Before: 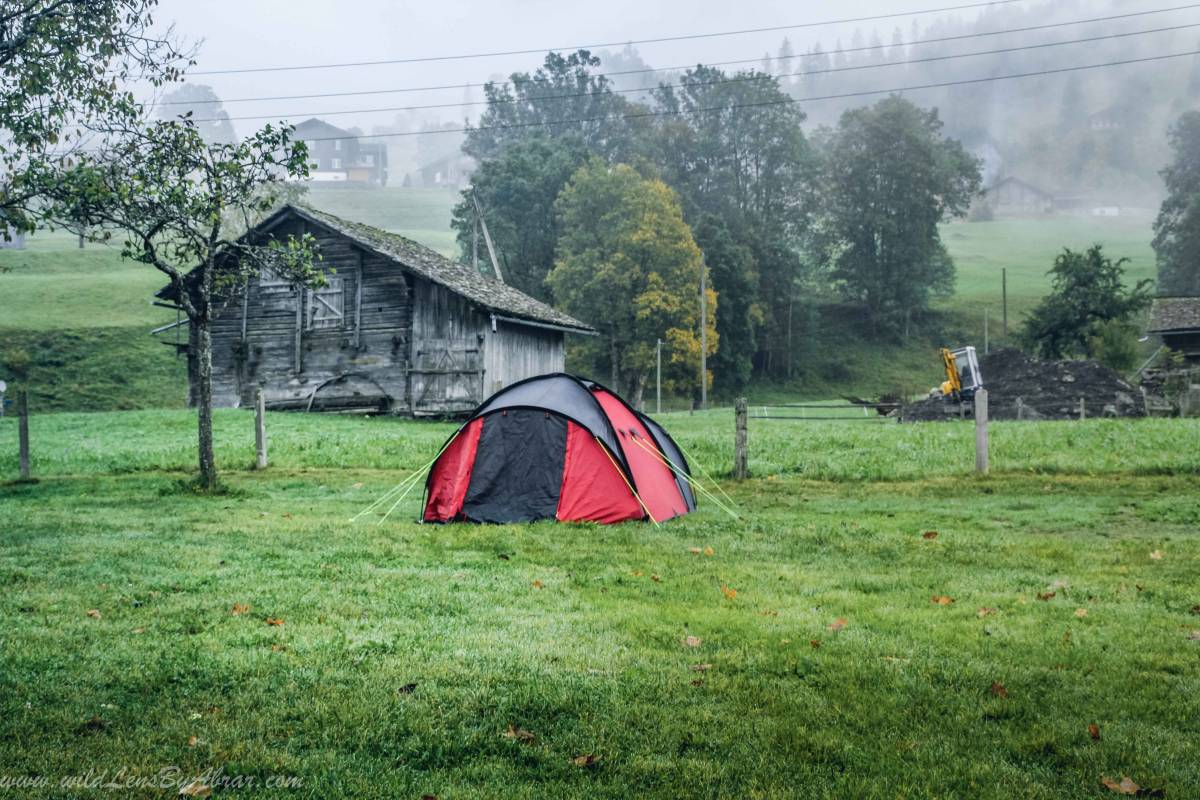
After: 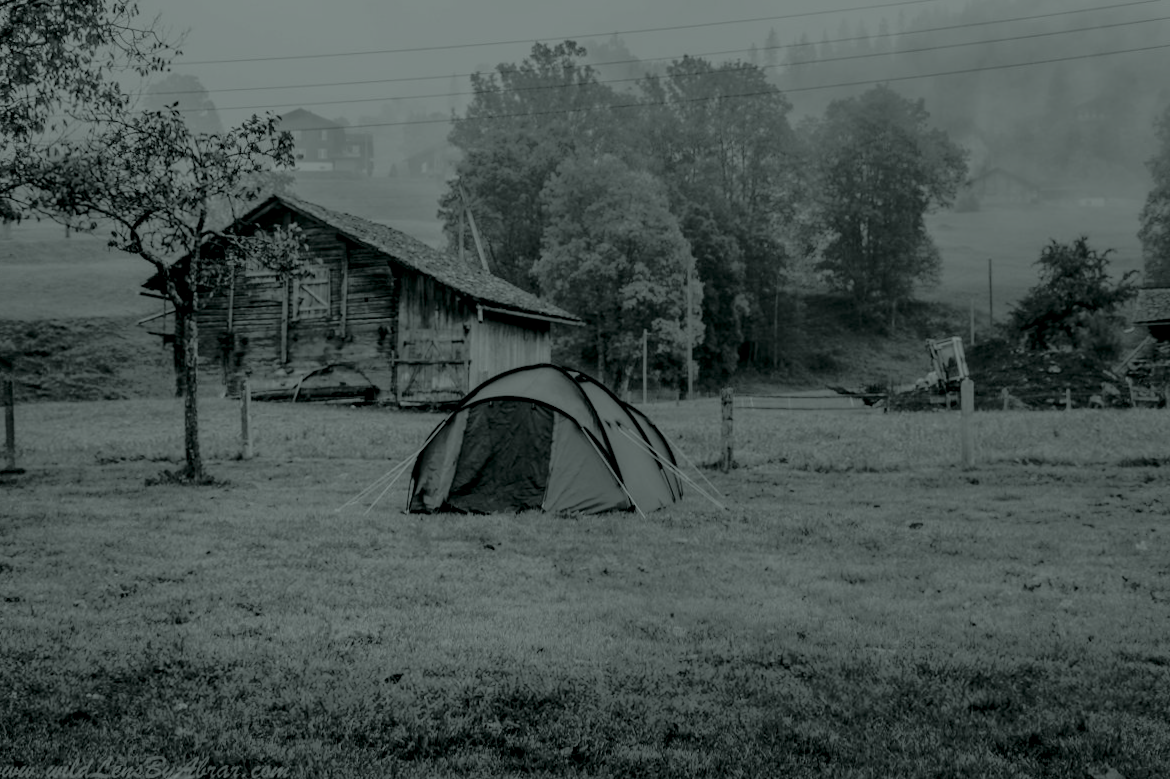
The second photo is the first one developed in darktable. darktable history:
exposure: black level correction 0.001, exposure 1.822 EV, compensate exposure bias true, compensate highlight preservation false
tone curve: curves: ch0 [(0, 0) (0.042, 0.01) (0.223, 0.123) (0.59, 0.574) (0.802, 0.868) (1, 1)], color space Lab, linked channels, preserve colors none
colorize: hue 90°, saturation 19%, lightness 1.59%, version 1
rotate and perspective: rotation -0.45°, automatic cropping original format, crop left 0.008, crop right 0.992, crop top 0.012, crop bottom 0.988
crop and rotate: angle -0.5°
